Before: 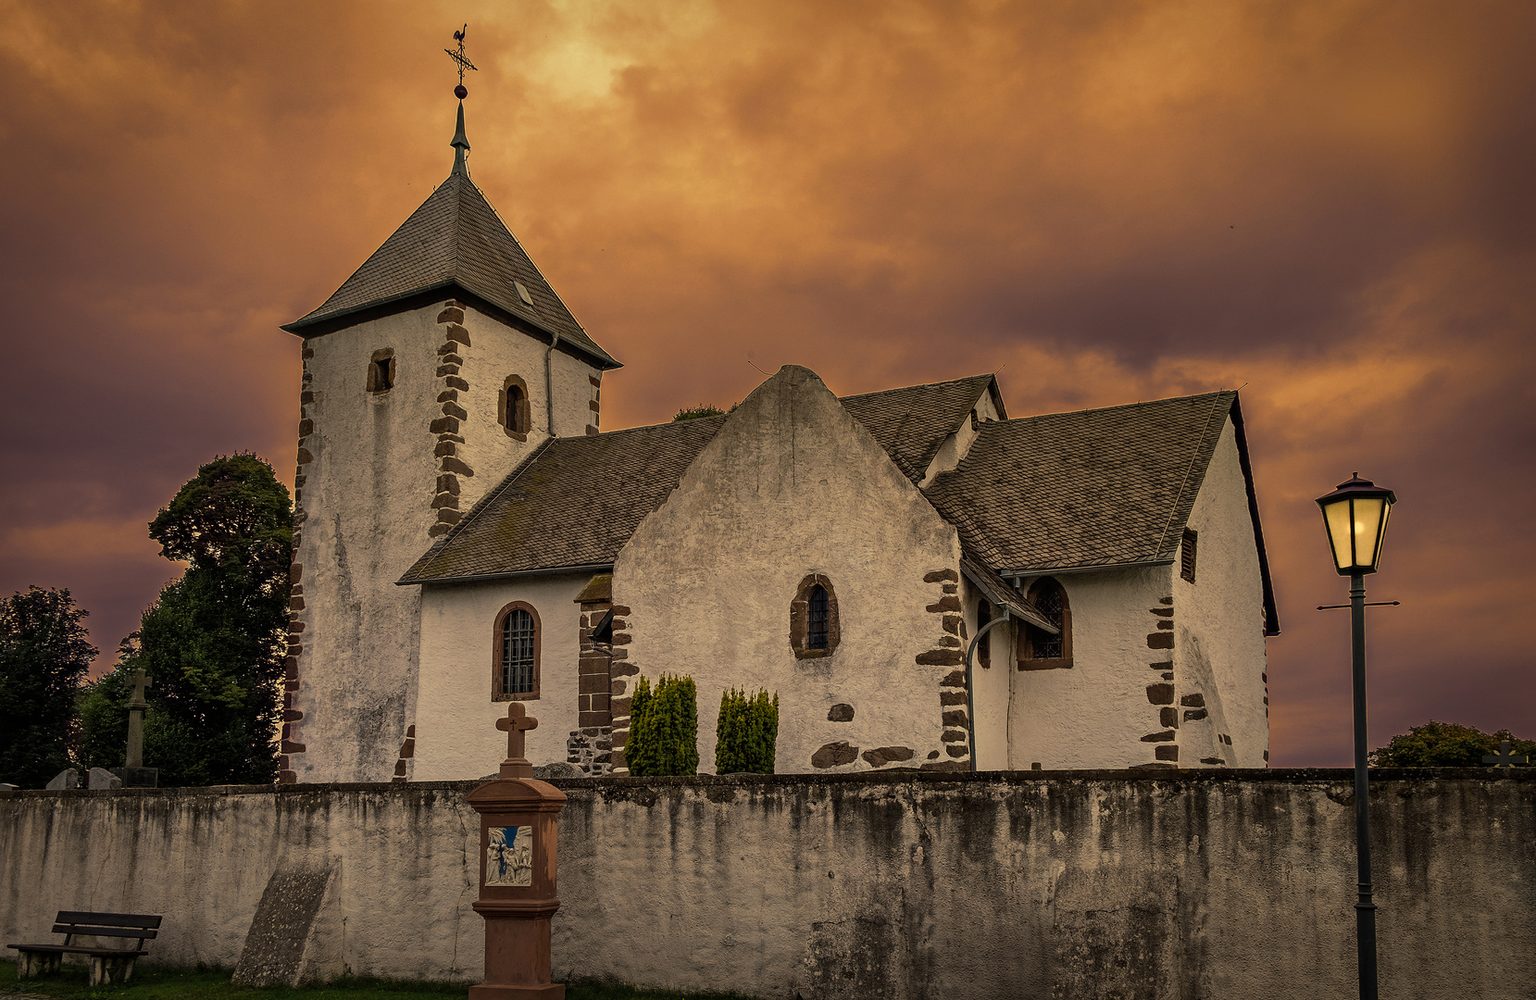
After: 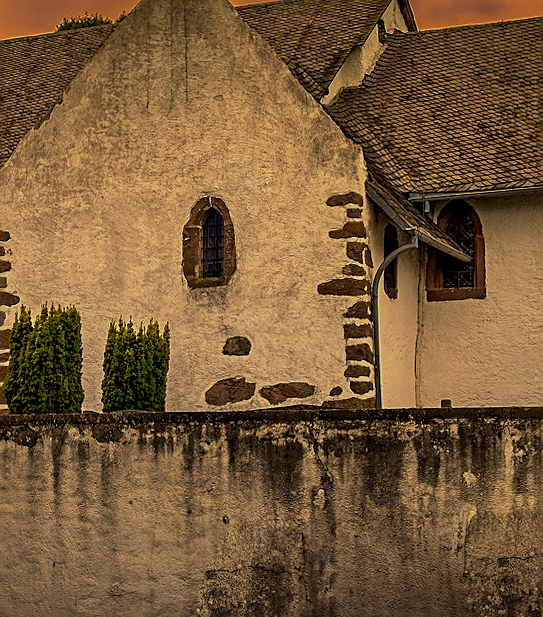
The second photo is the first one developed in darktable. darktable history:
rotate and perspective: rotation 0.174°, lens shift (vertical) 0.013, lens shift (horizontal) 0.019, shear 0.001, automatic cropping original format, crop left 0.007, crop right 0.991, crop top 0.016, crop bottom 0.997
base curve: curves: ch0 [(0, 0) (0.088, 0.125) (0.176, 0.251) (0.354, 0.501) (0.613, 0.749) (1, 0.877)], preserve colors none
sharpen: on, module defaults
exposure: black level correction 0, exposure 0.7 EV, compensate exposure bias true, compensate highlight preservation false
crop: left 40.878%, top 39.176%, right 25.993%, bottom 3.081%
local contrast: highlights 100%, shadows 100%, detail 120%, midtone range 0.2
velvia: on, module defaults
contrast brightness saturation: brightness -0.02, saturation 0.35
